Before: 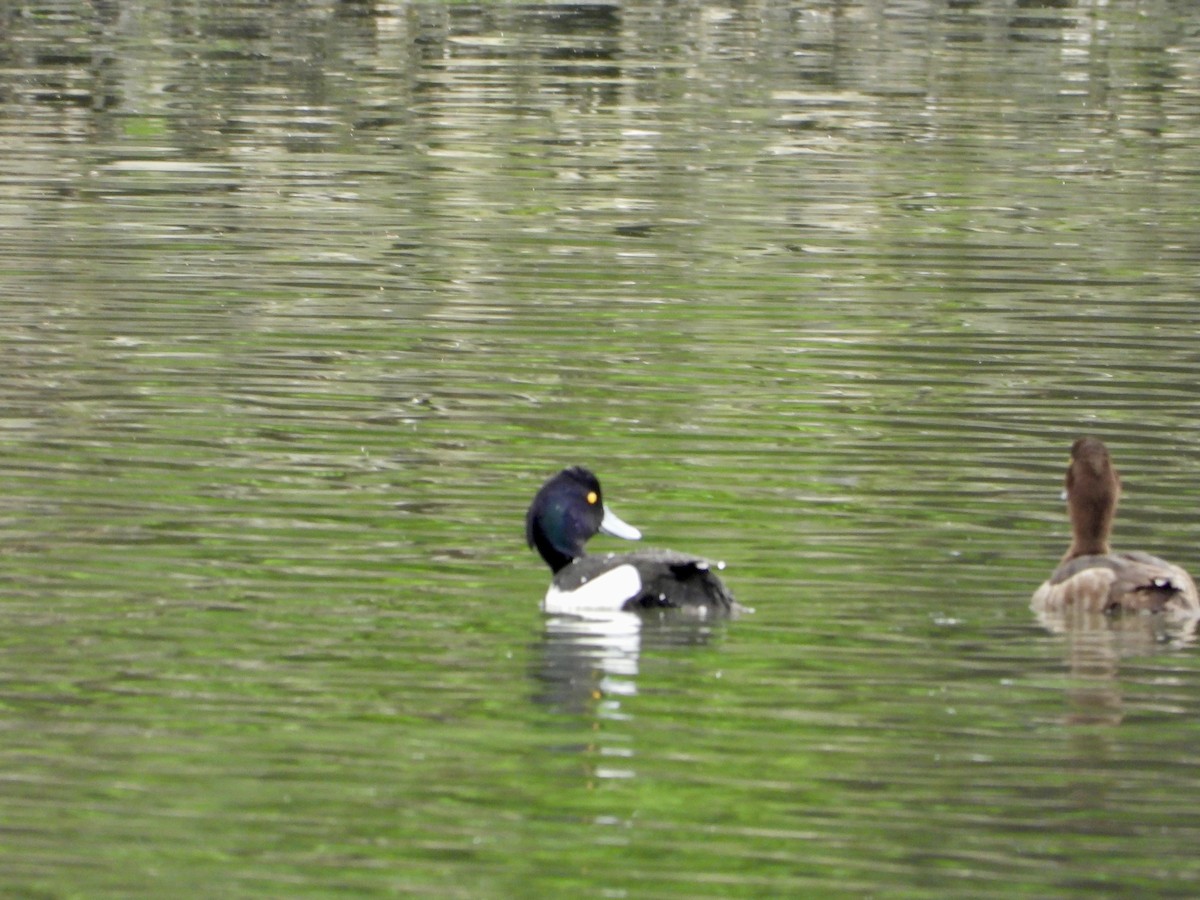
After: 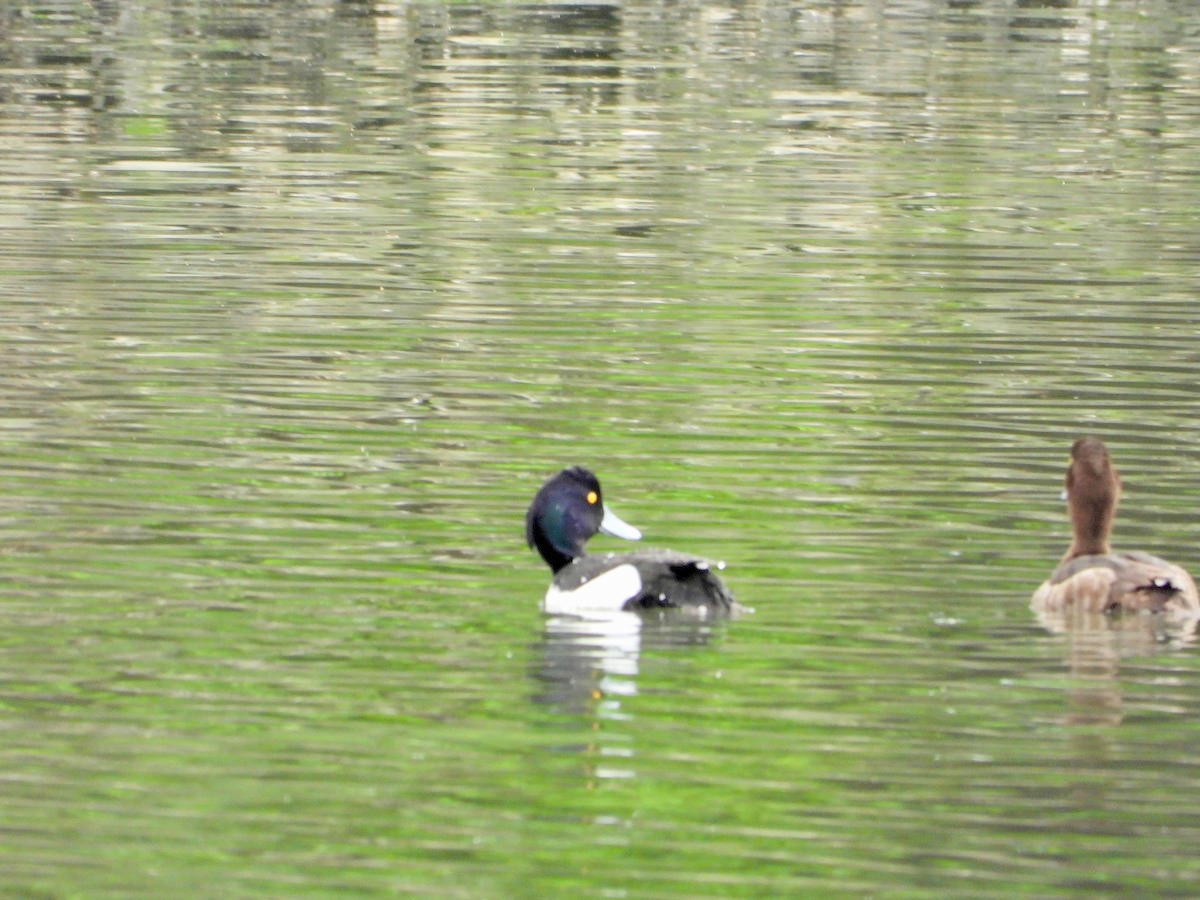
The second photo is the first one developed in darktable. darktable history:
contrast brightness saturation: contrast 0.135, brightness 0.21
